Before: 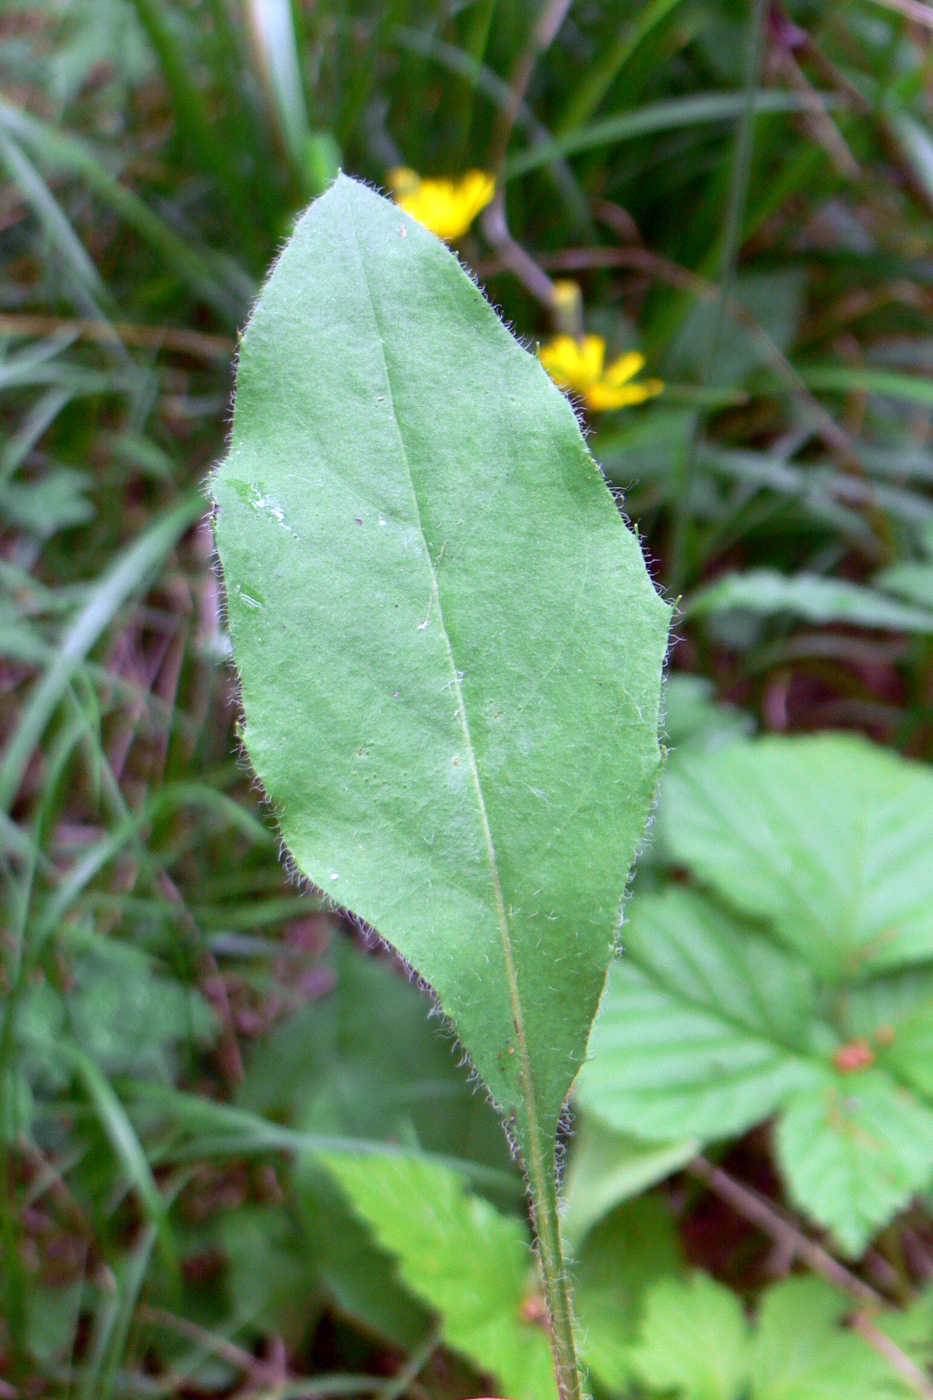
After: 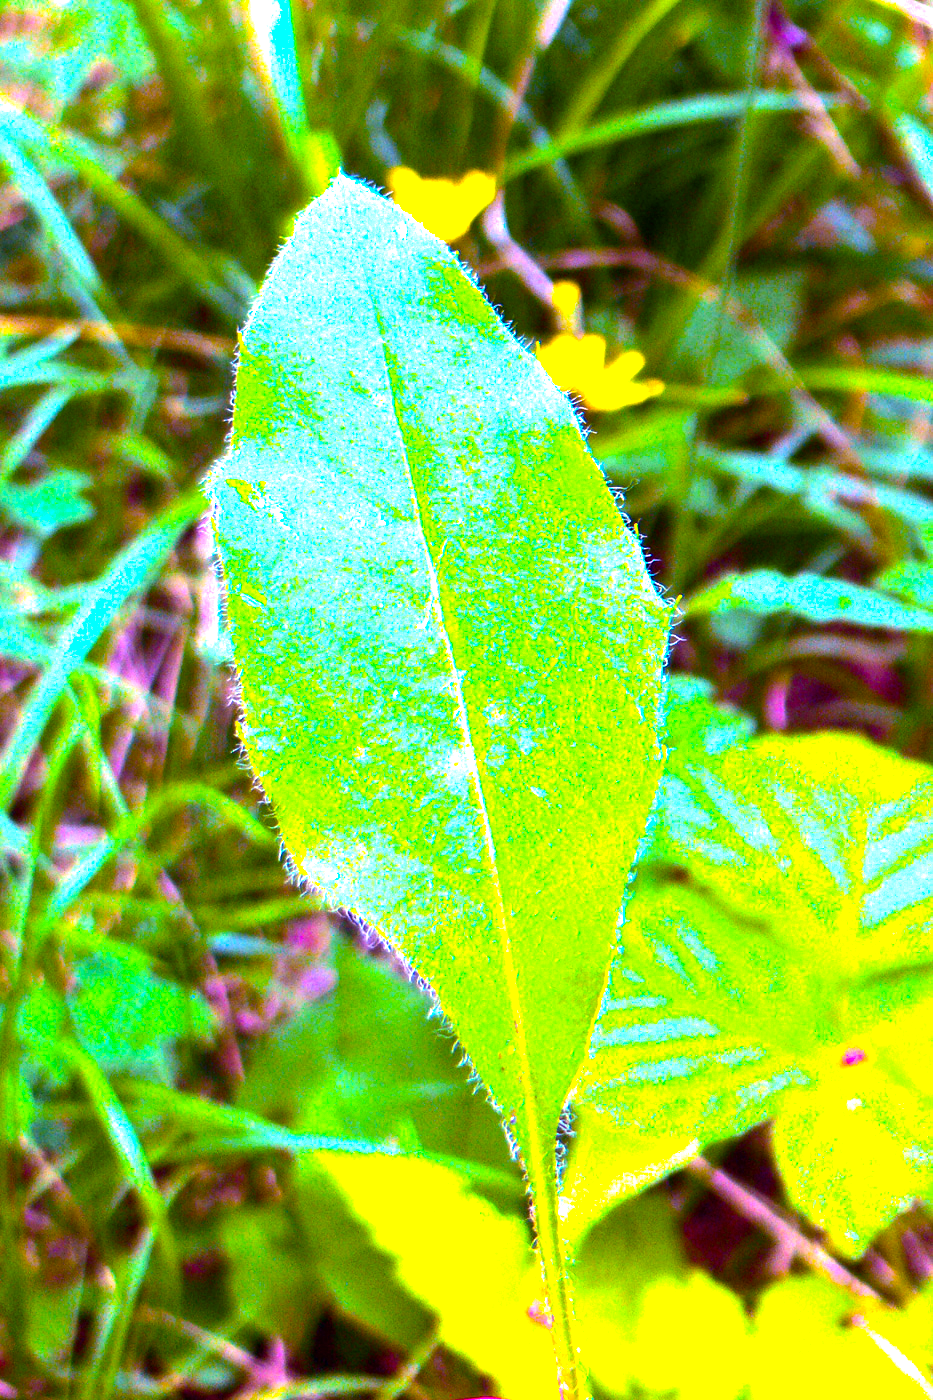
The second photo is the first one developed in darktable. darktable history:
exposure: black level correction 0, exposure 0.7 EV, compensate exposure bias true, compensate highlight preservation false
color balance rgb: linear chroma grading › highlights 100%, linear chroma grading › global chroma 23.41%, perceptual saturation grading › global saturation 35.38%, hue shift -10.68°, perceptual brilliance grading › highlights 47.25%, perceptual brilliance grading › mid-tones 22.2%, perceptual brilliance grading › shadows -5.93%
tone equalizer: on, module defaults
